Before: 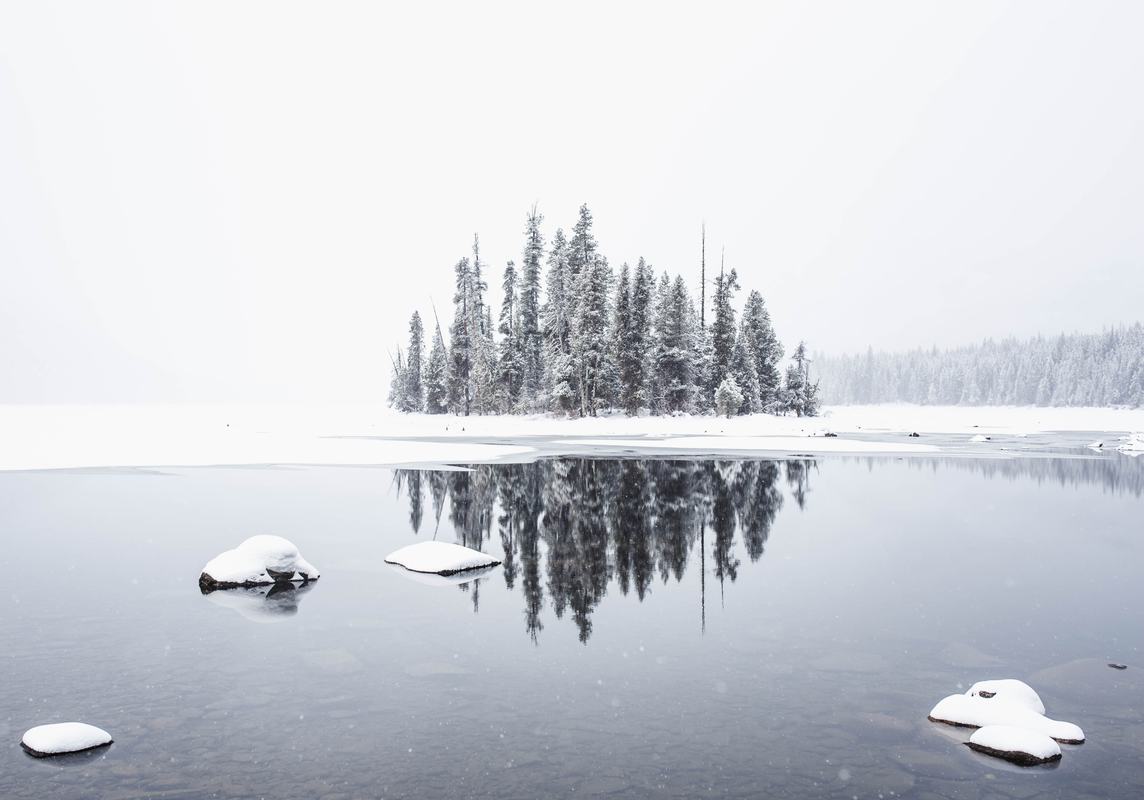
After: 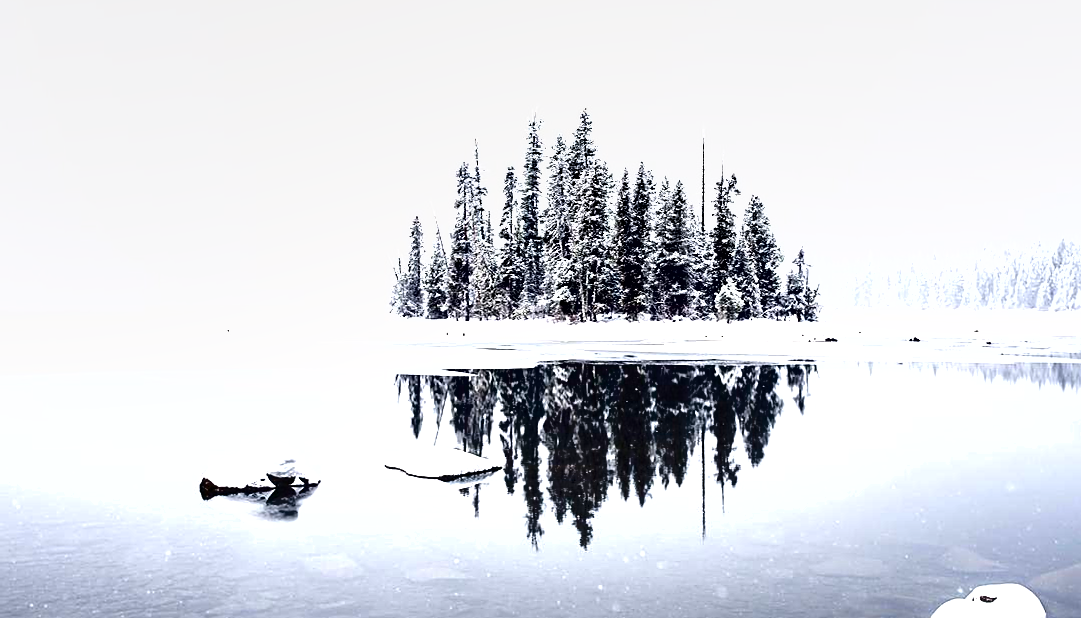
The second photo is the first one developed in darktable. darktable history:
crop and rotate: angle 0.053°, top 11.95%, right 5.51%, bottom 10.829%
tone equalizer: -8 EV -0.767 EV, -7 EV -0.714 EV, -6 EV -0.635 EV, -5 EV -0.382 EV, -3 EV 0.368 EV, -2 EV 0.6 EV, -1 EV 0.681 EV, +0 EV 0.743 EV
sharpen: on, module defaults
color balance rgb: highlights gain › chroma 0.179%, highlights gain › hue 332.48°, global offset › luminance 0.274%, perceptual saturation grading › global saturation 23.399%, perceptual saturation grading › highlights -23.793%, perceptual saturation grading › mid-tones 24.609%, perceptual saturation grading › shadows 39.079%, global vibrance 20%
shadows and highlights: radius 336.32, shadows 28.78, soften with gaussian
